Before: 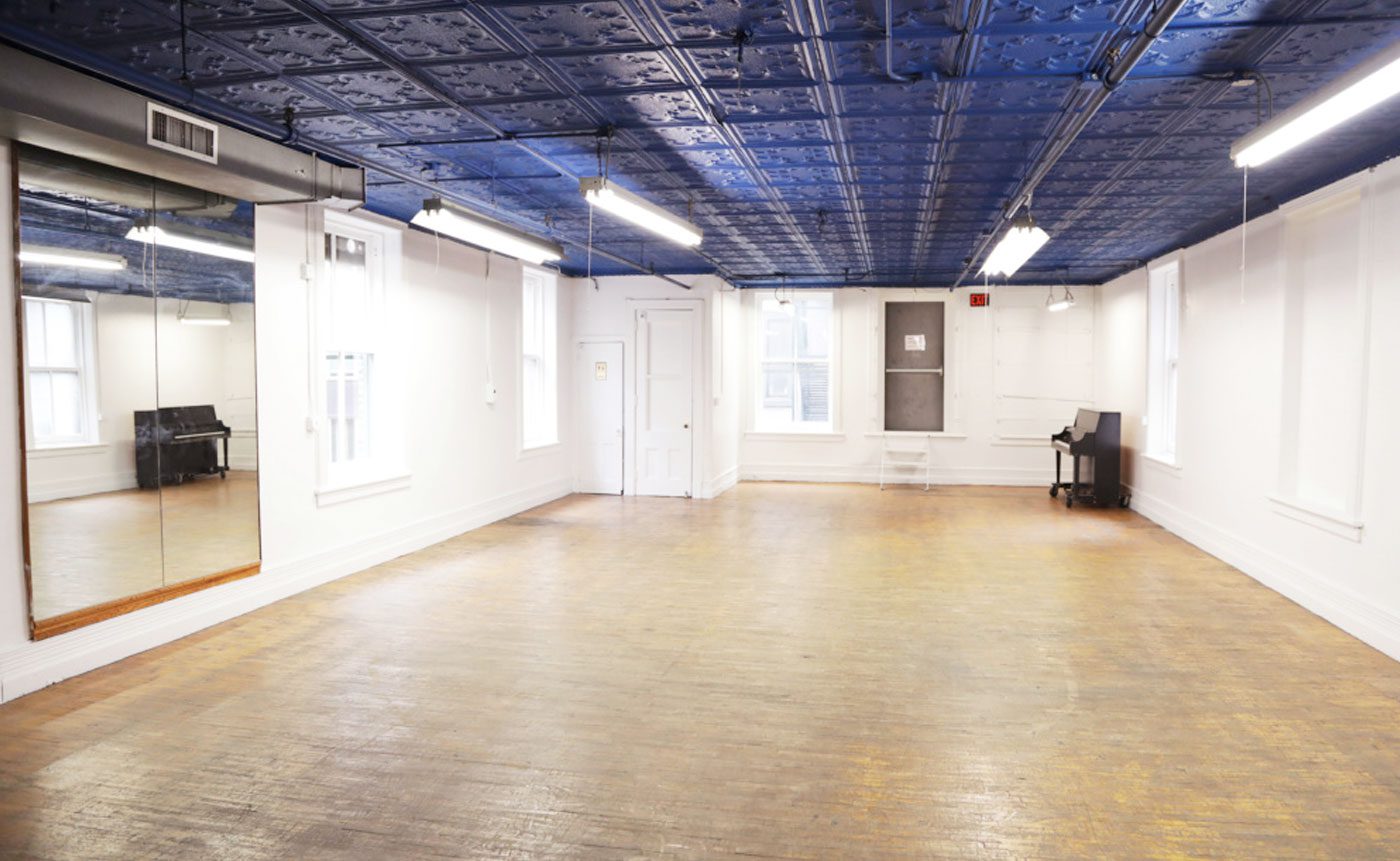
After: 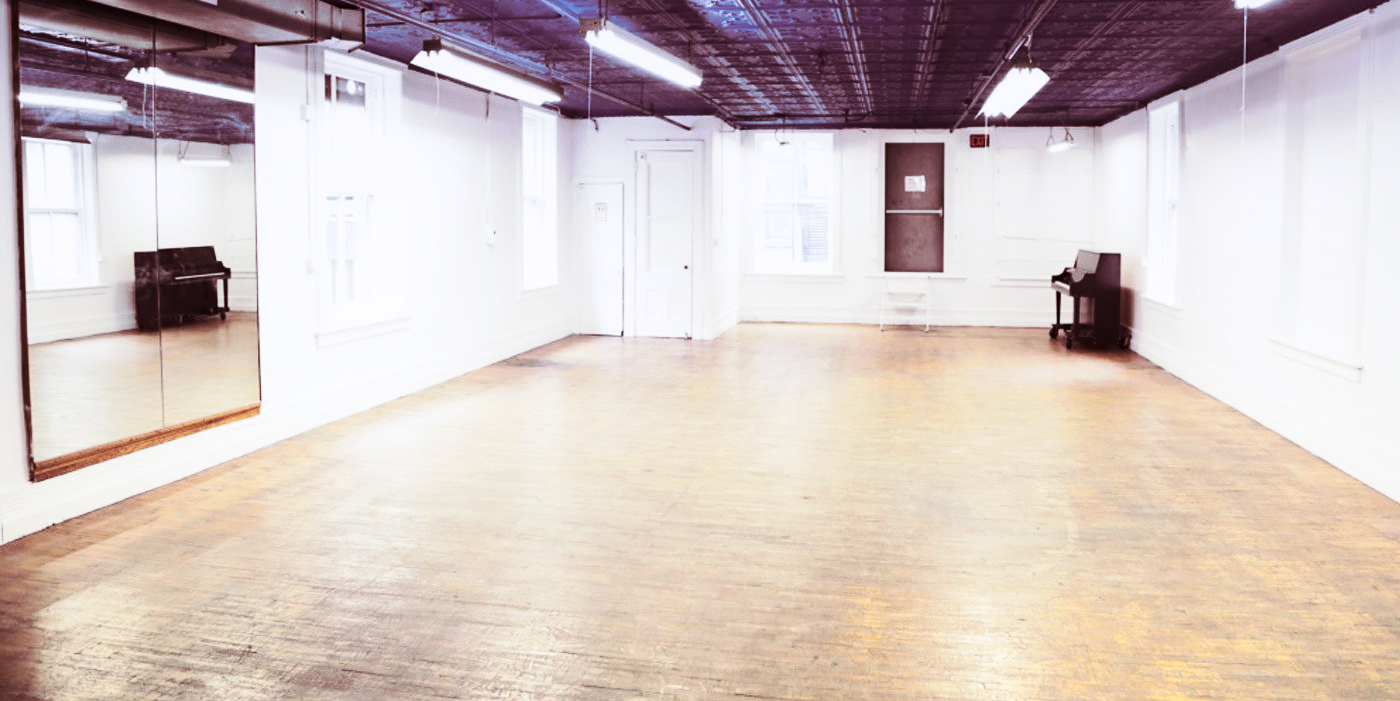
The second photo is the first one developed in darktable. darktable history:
split-toning: shadows › hue 360°
contrast brightness saturation: contrast 0.39, brightness 0.1
crop and rotate: top 18.507%
graduated density: hue 238.83°, saturation 50%
